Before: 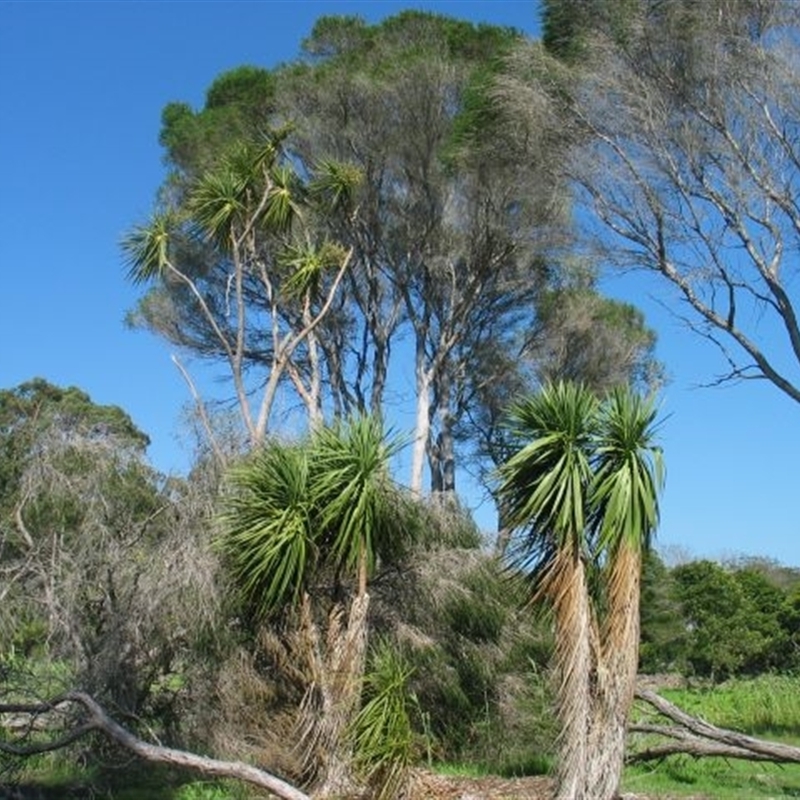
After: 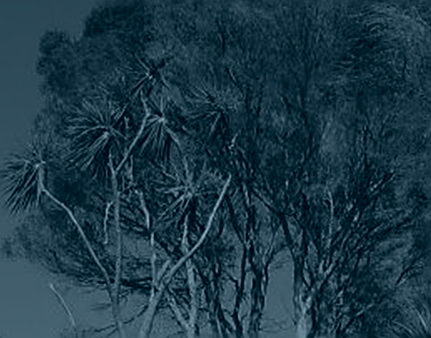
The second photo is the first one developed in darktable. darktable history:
sharpen: radius 1.685, amount 1.294
colorize: hue 194.4°, saturation 29%, source mix 61.75%, lightness 3.98%, version 1
crop: left 15.306%, top 9.065%, right 30.789%, bottom 48.638%
rgb curve: curves: ch0 [(0.123, 0.061) (0.995, 0.887)]; ch1 [(0.06, 0.116) (1, 0.906)]; ch2 [(0, 0) (0.824, 0.69) (1, 1)], mode RGB, independent channels, compensate middle gray true
exposure: black level correction 0, exposure 0.5 EV, compensate exposure bias true, compensate highlight preservation false
